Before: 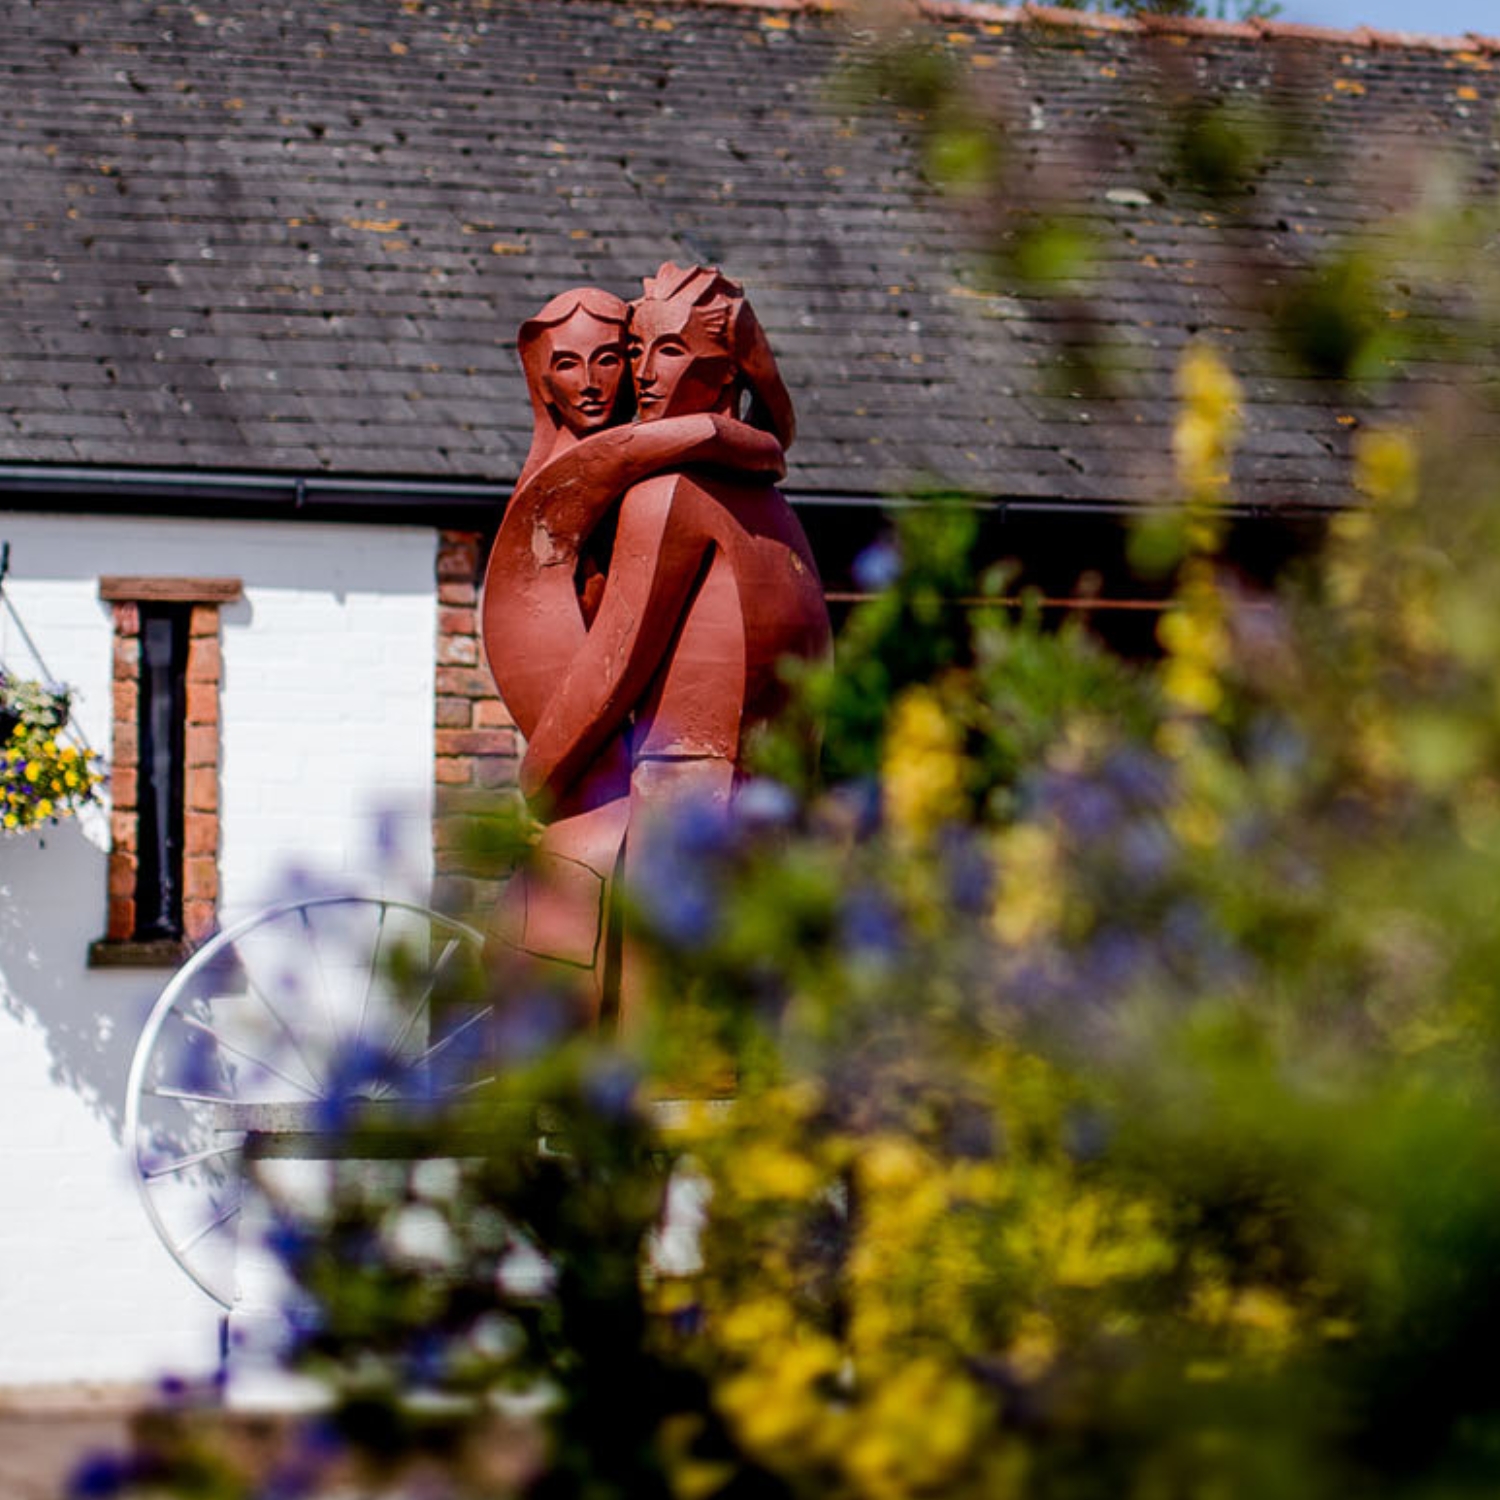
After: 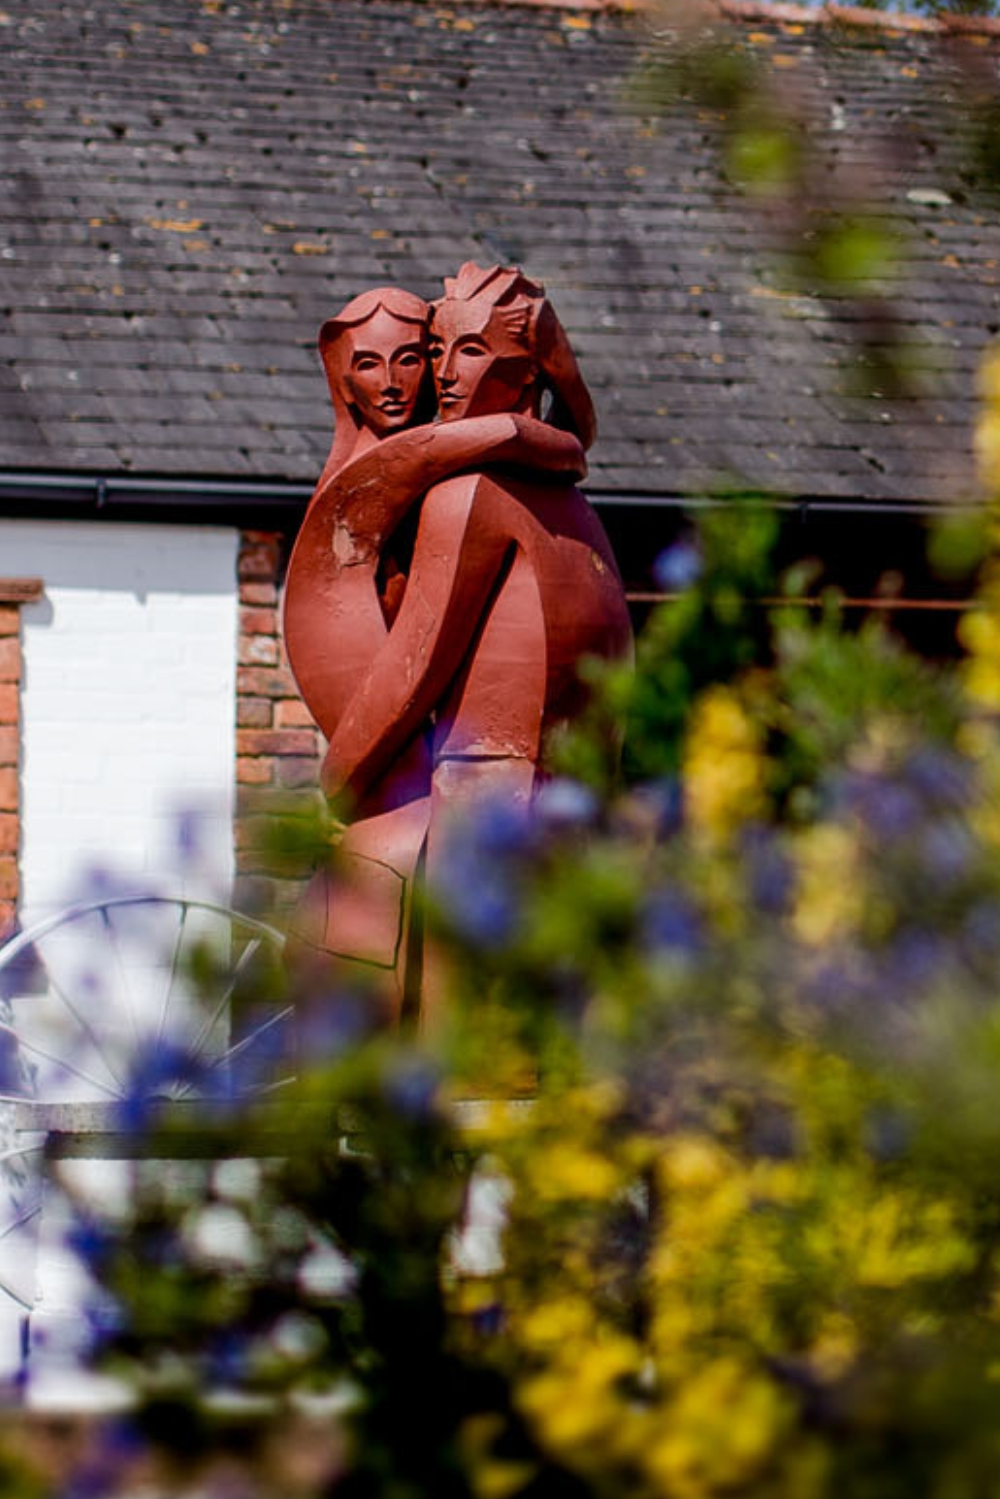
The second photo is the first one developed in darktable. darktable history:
crop and rotate: left 13.368%, right 19.96%
